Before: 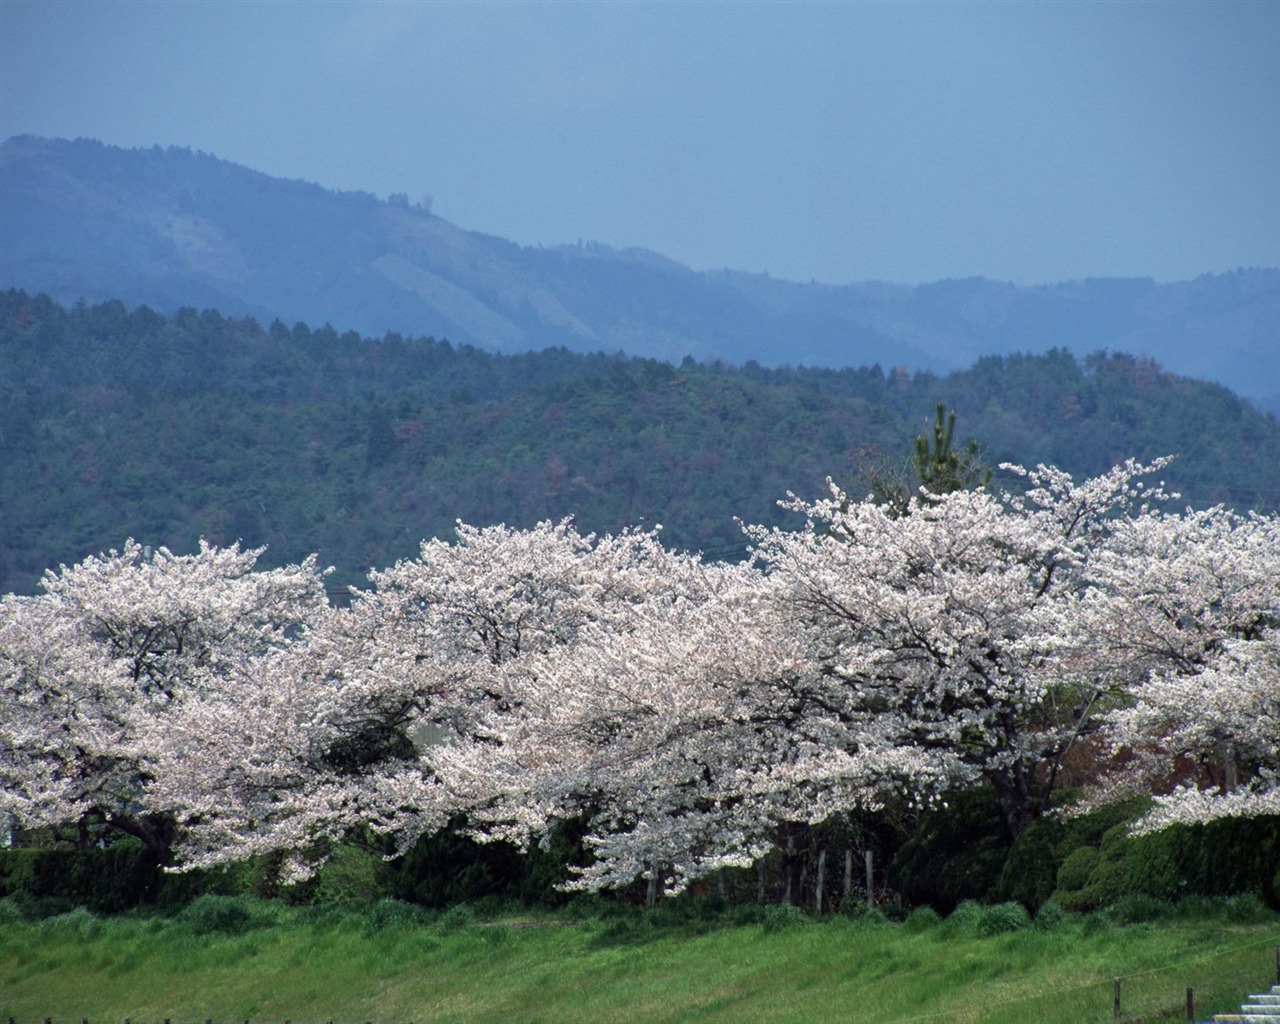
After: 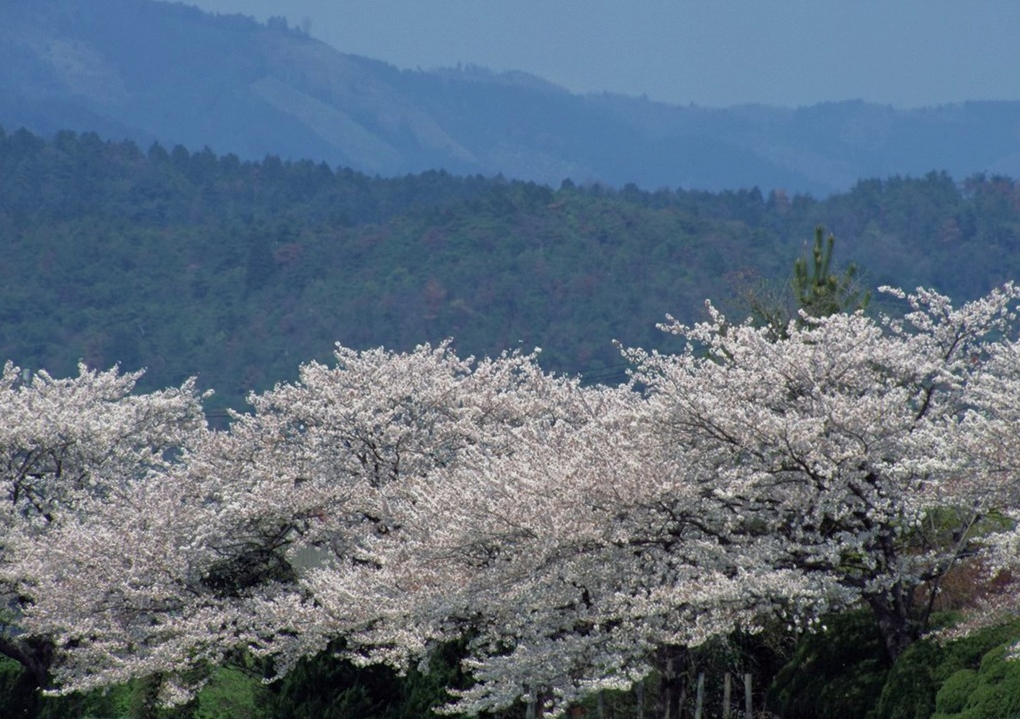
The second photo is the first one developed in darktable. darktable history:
crop: left 9.524%, top 17.304%, right 10.764%, bottom 12.403%
tone equalizer: -8 EV 0.239 EV, -7 EV 0.45 EV, -6 EV 0.453 EV, -5 EV 0.278 EV, -3 EV -0.276 EV, -2 EV -0.391 EV, -1 EV -0.396 EV, +0 EV -0.267 EV, edges refinement/feathering 500, mask exposure compensation -1.57 EV, preserve details no
